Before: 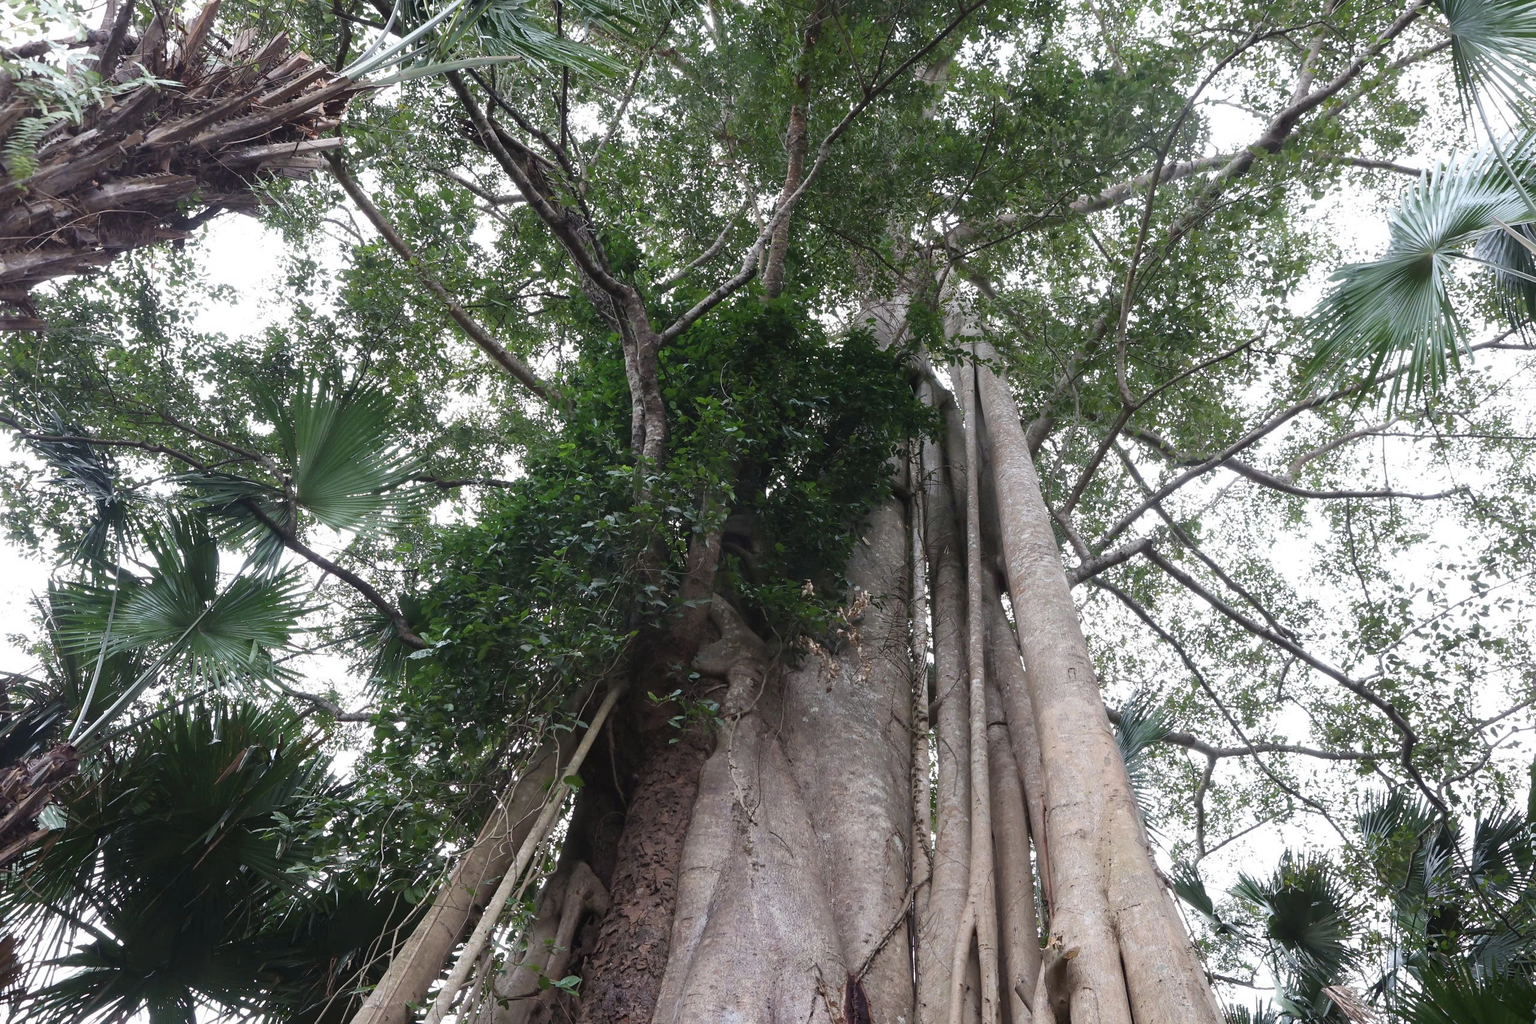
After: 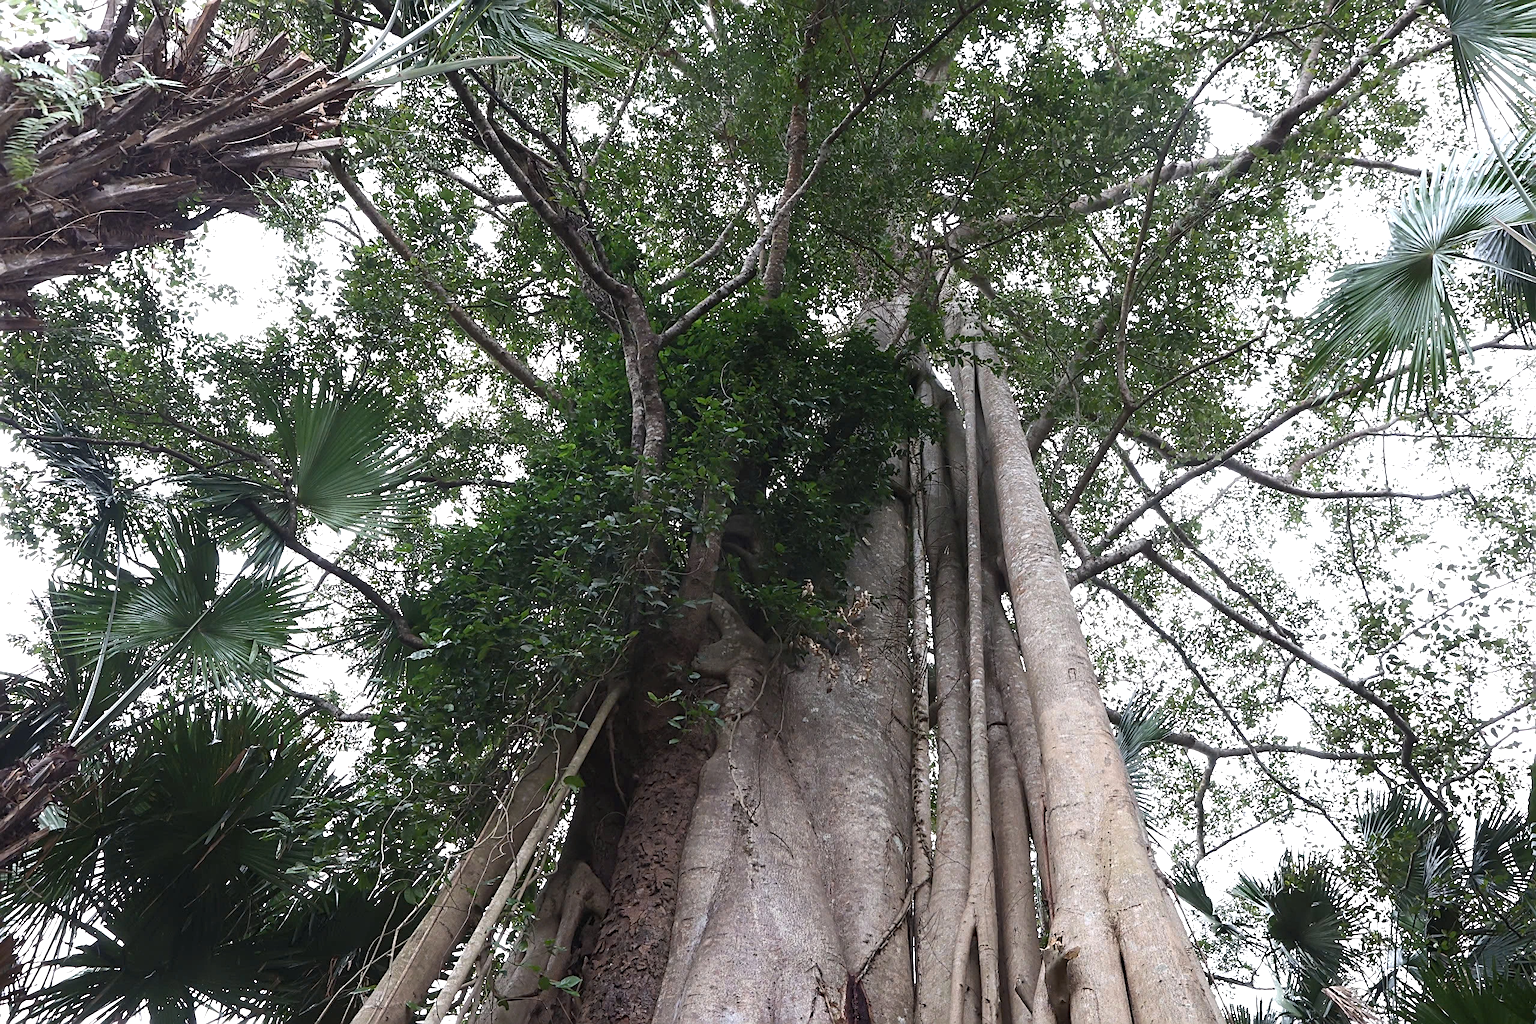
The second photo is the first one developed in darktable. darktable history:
sharpen: radius 2.534, amount 0.62
tone equalizer: -8 EV 0 EV, -7 EV 0.003 EV, -6 EV -0.004 EV, -5 EV -0.014 EV, -4 EV -0.081 EV, -3 EV -0.224 EV, -2 EV -0.239 EV, -1 EV 0.09 EV, +0 EV 0.306 EV
